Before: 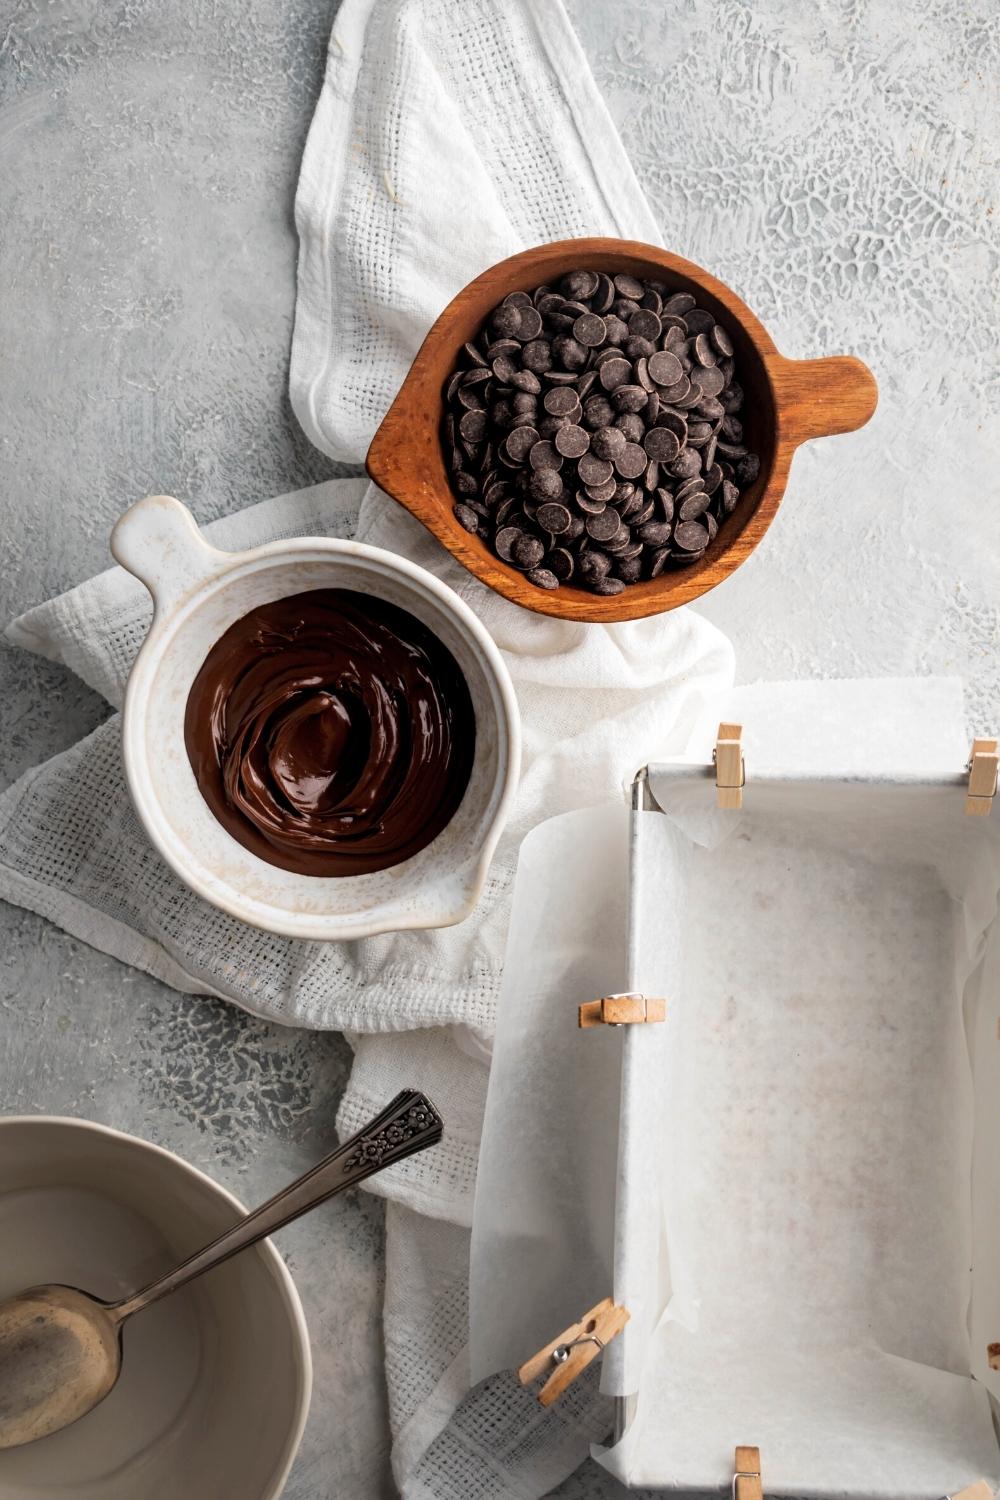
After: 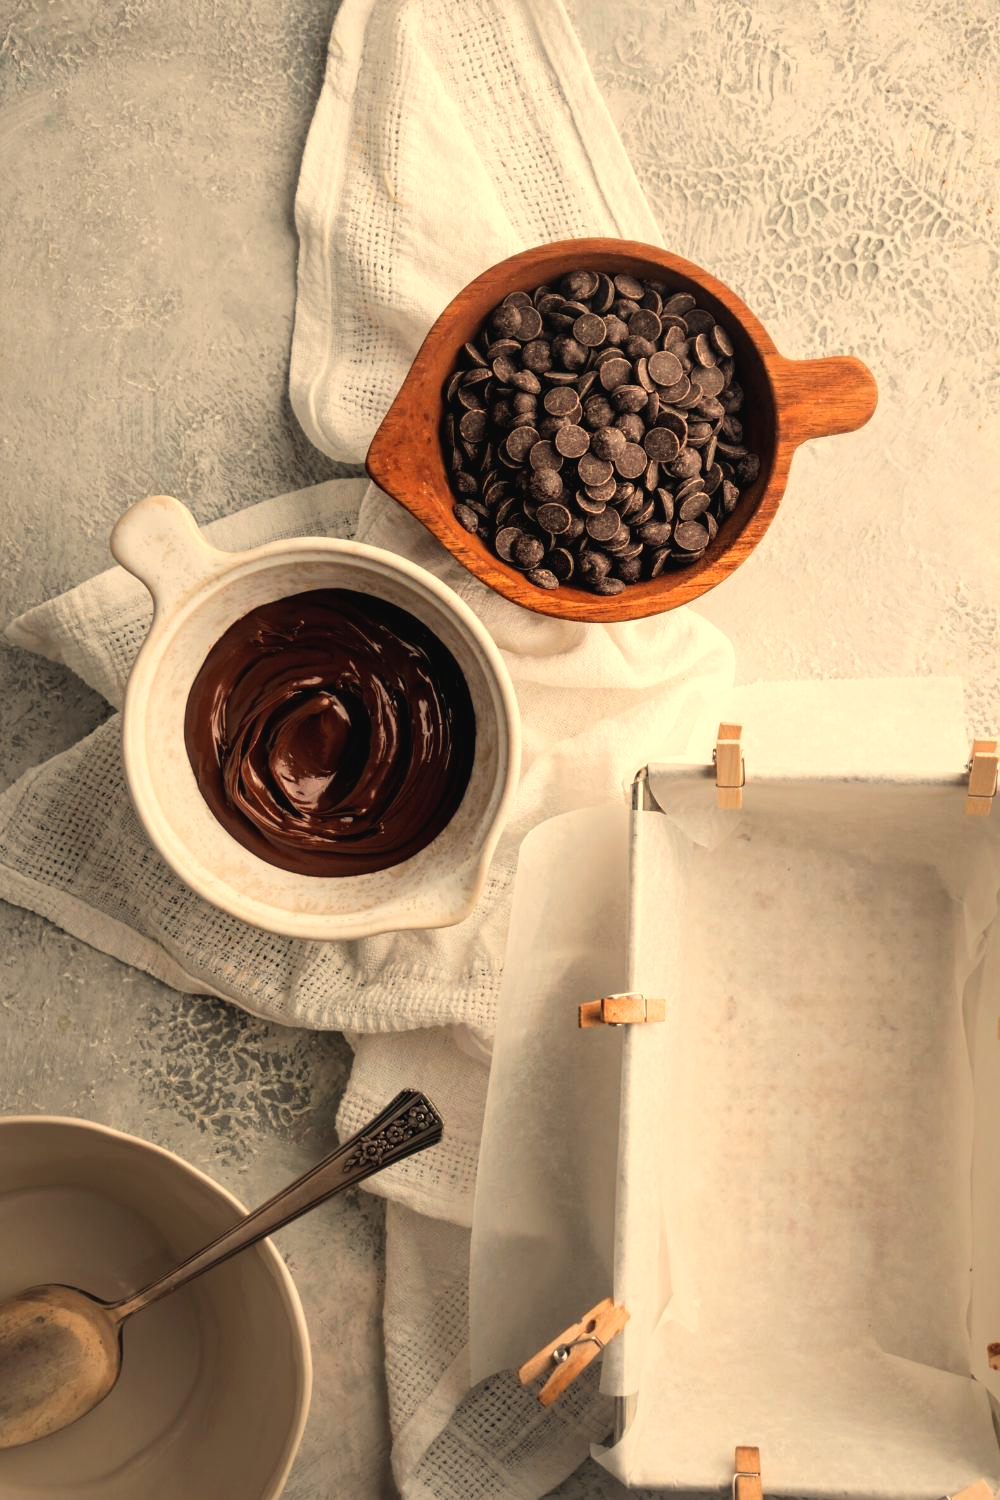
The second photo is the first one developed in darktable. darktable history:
white balance: red 1.138, green 0.996, blue 0.812
exposure: black level correction -0.003, exposure 0.04 EV, compensate highlight preservation false
